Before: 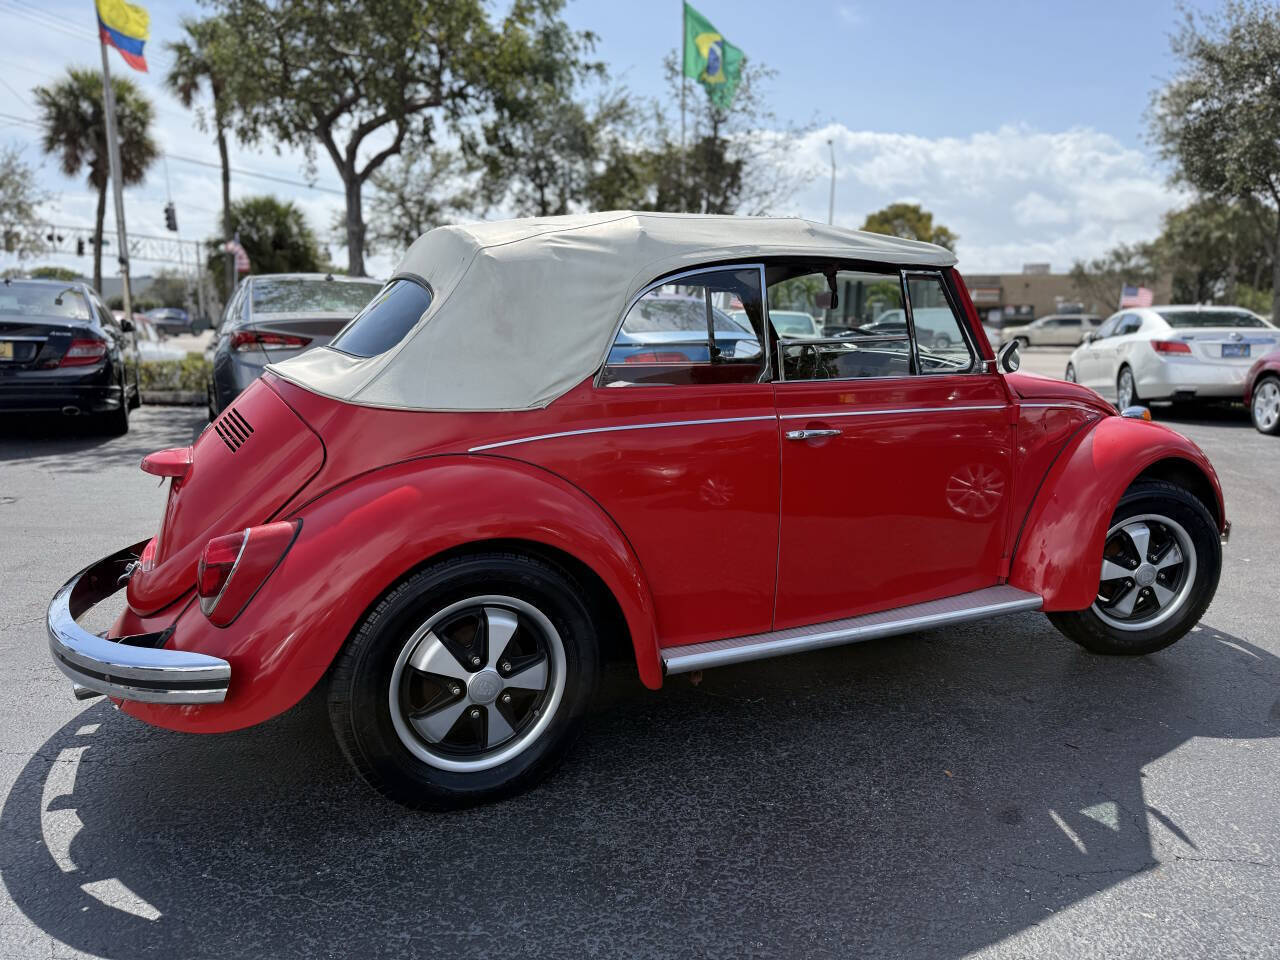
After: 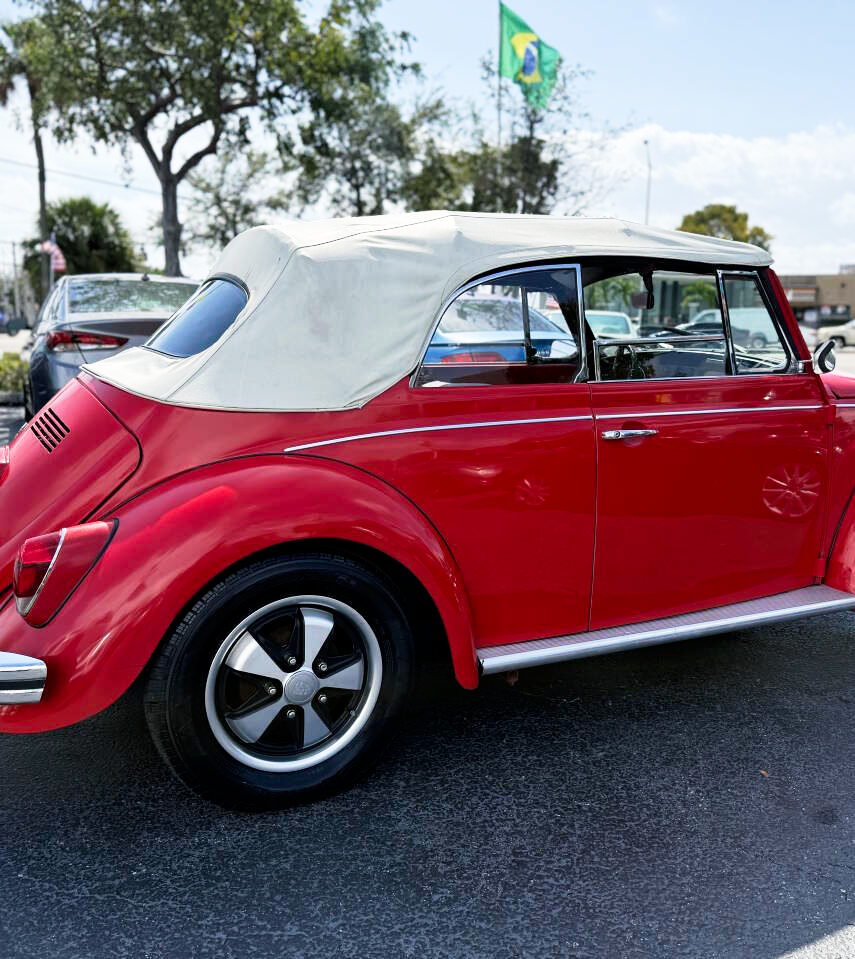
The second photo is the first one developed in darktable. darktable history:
base curve: curves: ch0 [(0, 0) (0.005, 0.002) (0.193, 0.295) (0.399, 0.664) (0.75, 0.928) (1, 1)], preserve colors none
crop and rotate: left 14.443%, right 18.756%
color balance rgb: shadows lift › chroma 3.313%, shadows lift › hue 241.09°, perceptual saturation grading › global saturation 0.271%, global vibrance 20%
